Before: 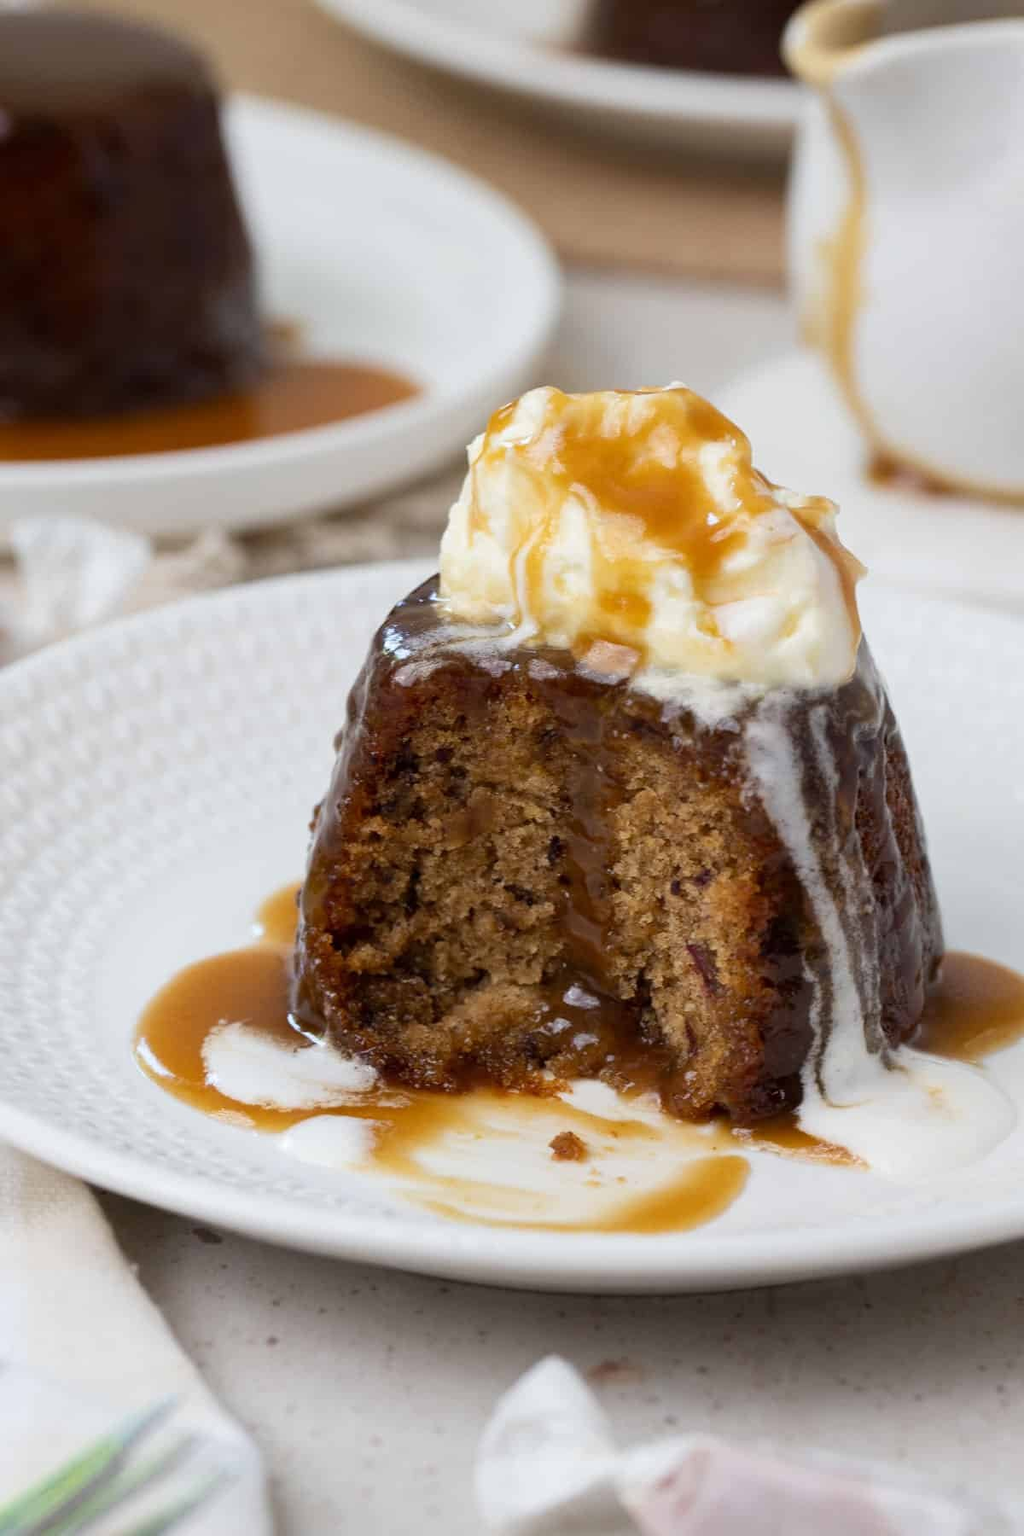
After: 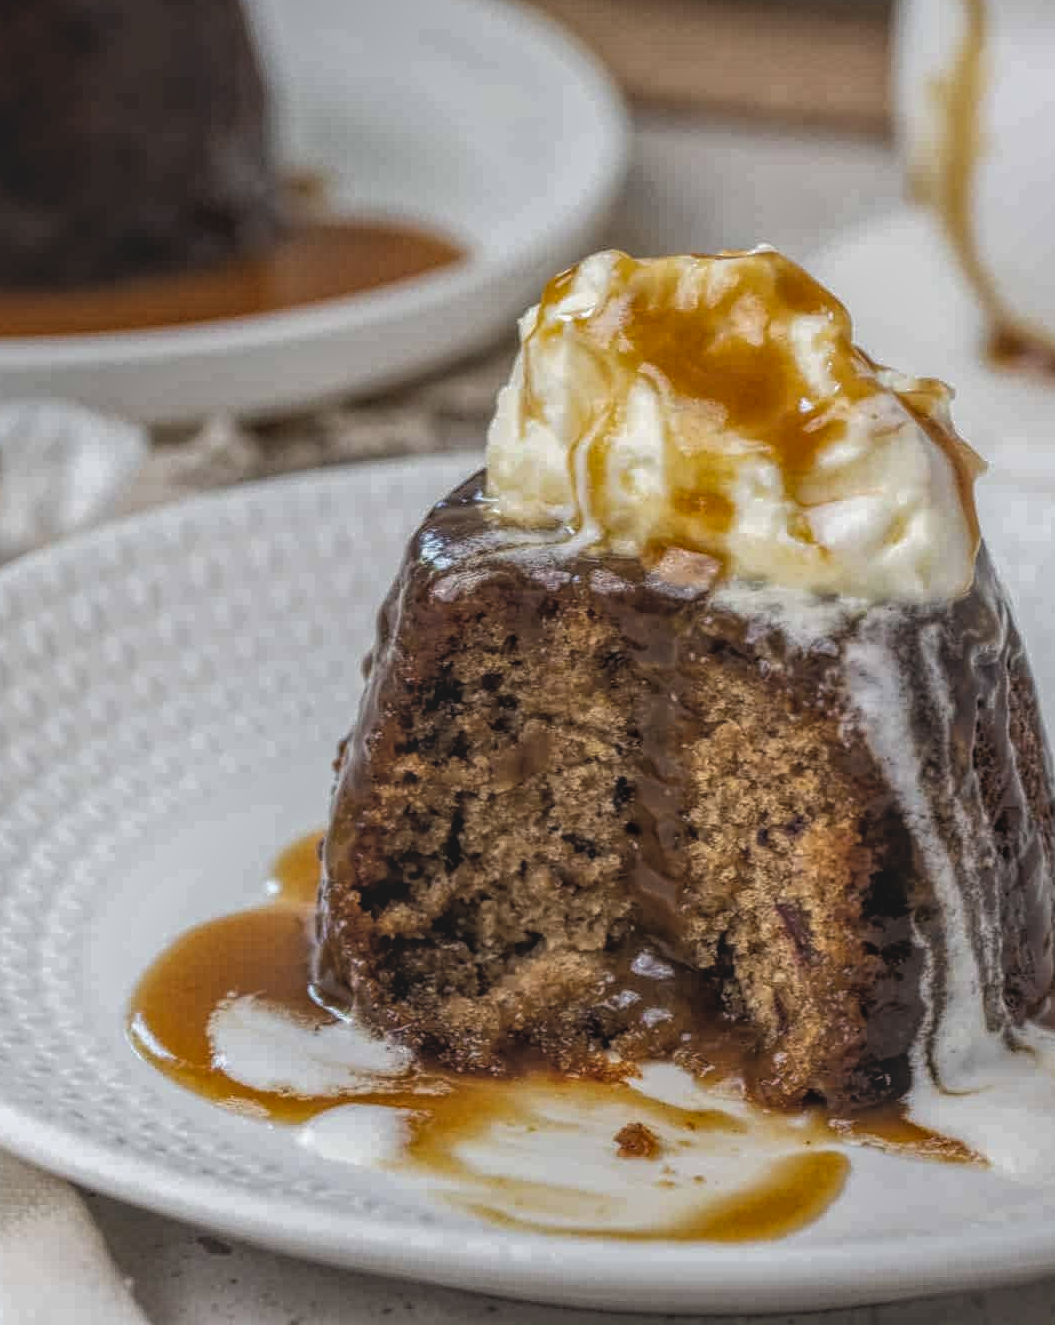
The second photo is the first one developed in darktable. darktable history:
white balance: emerald 1
crop and rotate: left 2.425%, top 11.305%, right 9.6%, bottom 15.08%
local contrast: highlights 20%, shadows 30%, detail 200%, midtone range 0.2
levels: levels [0.029, 0.545, 0.971]
